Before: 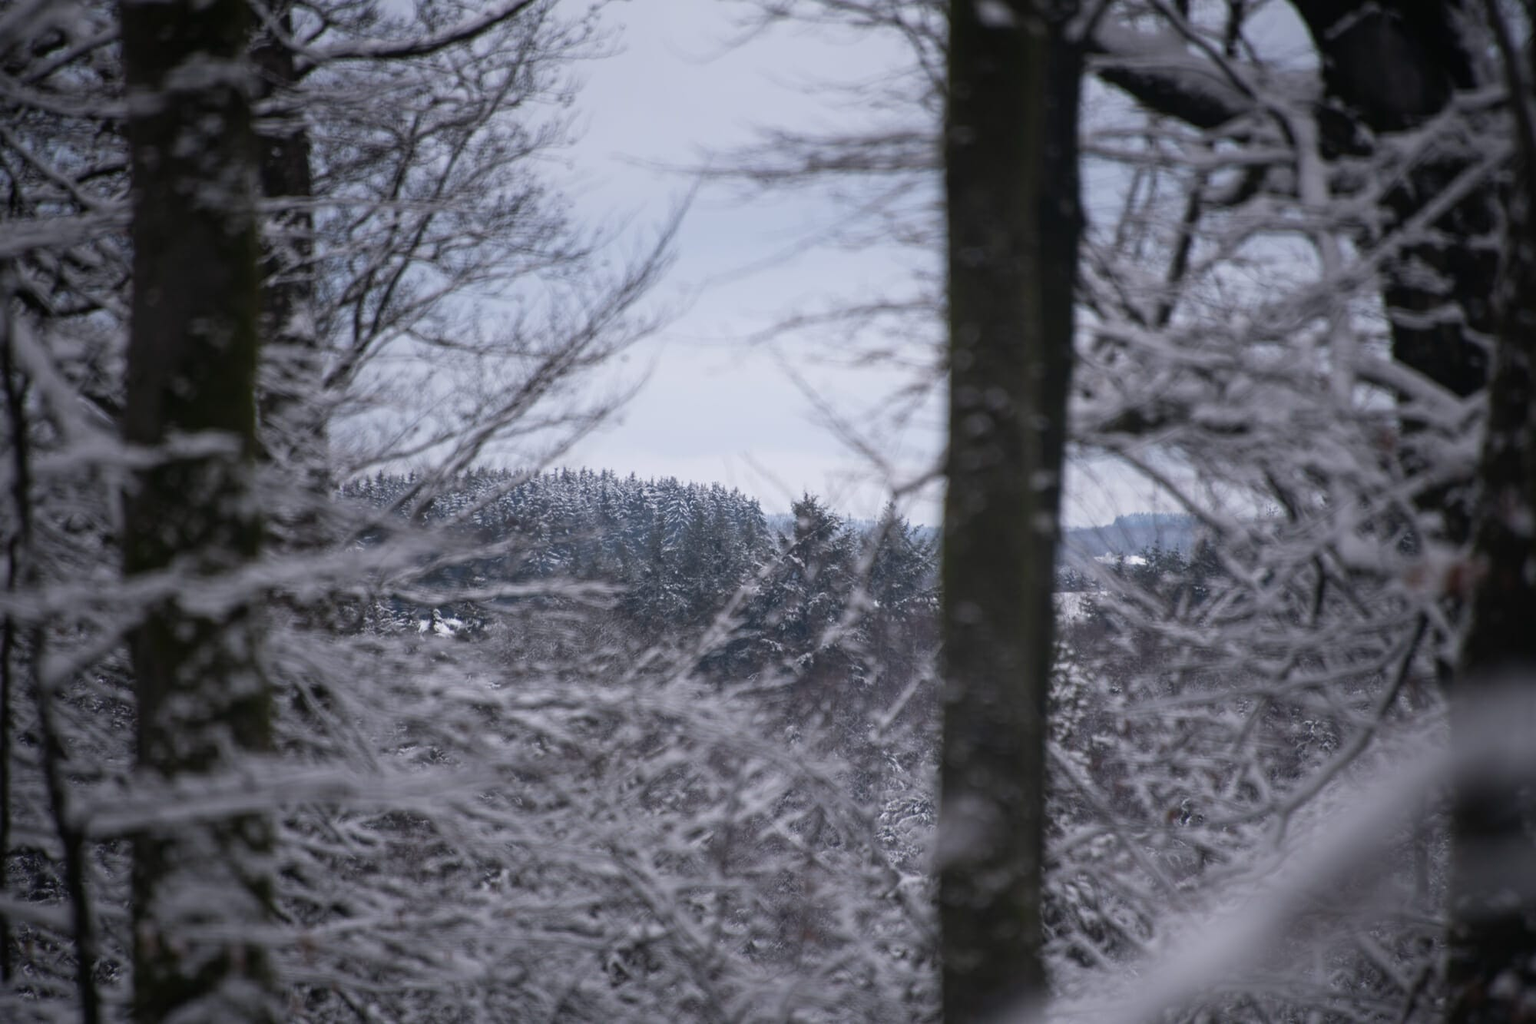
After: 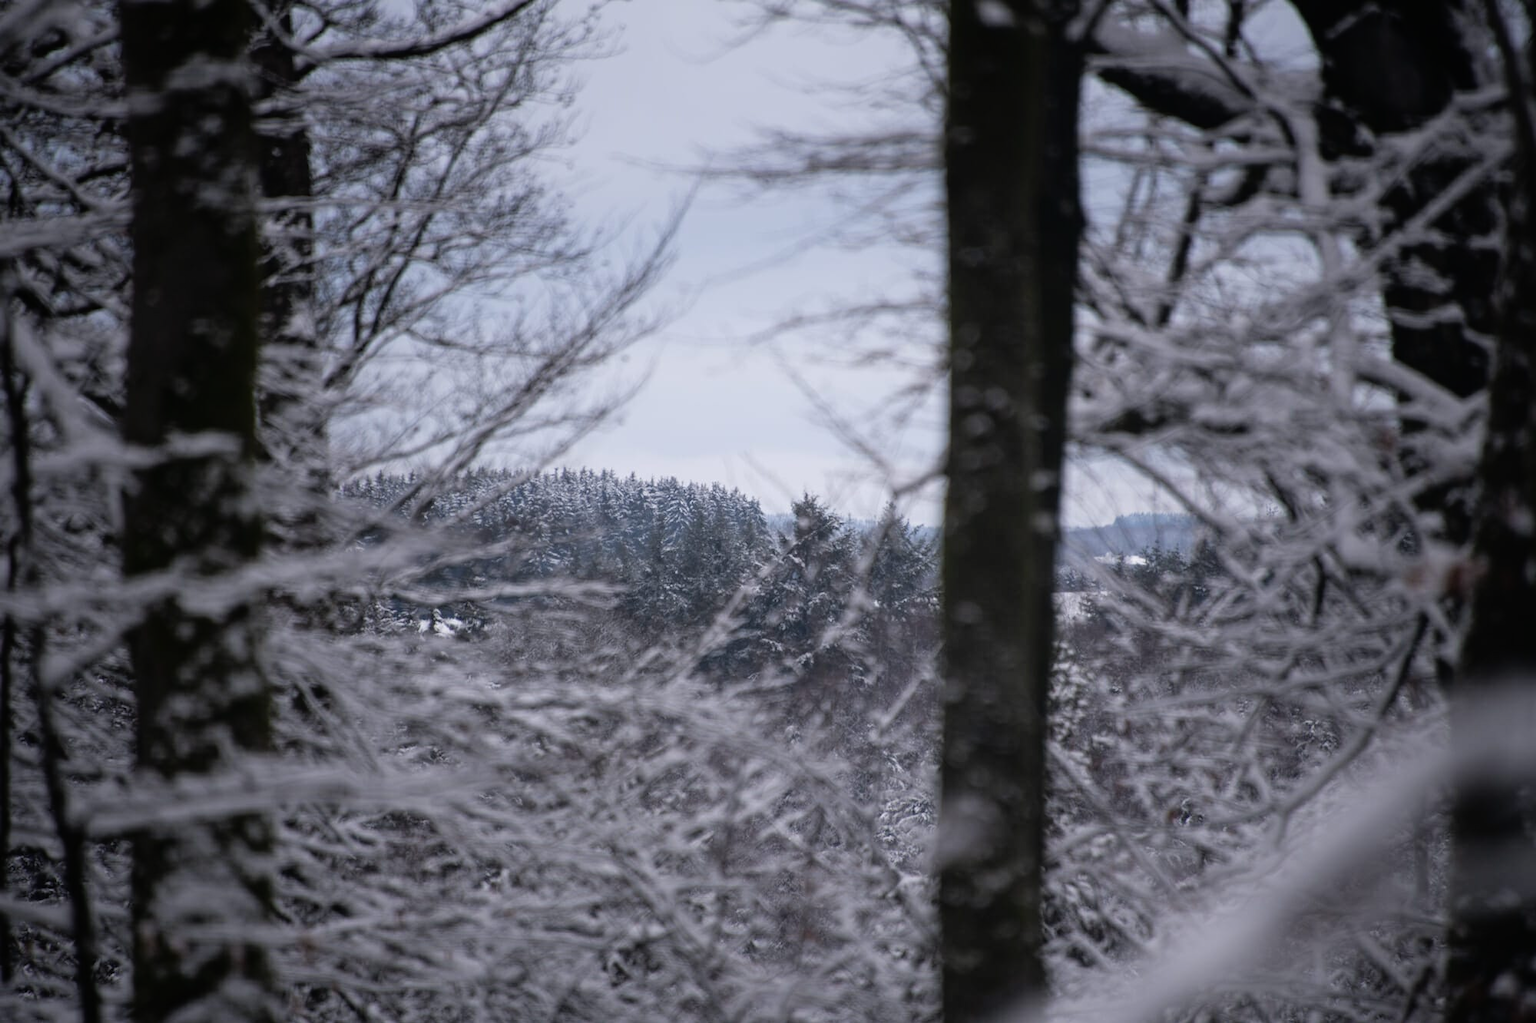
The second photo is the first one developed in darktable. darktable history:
rgb curve: curves: ch0 [(0, 0) (0.136, 0.078) (0.262, 0.245) (0.414, 0.42) (1, 1)], compensate middle gray true, preserve colors basic power
